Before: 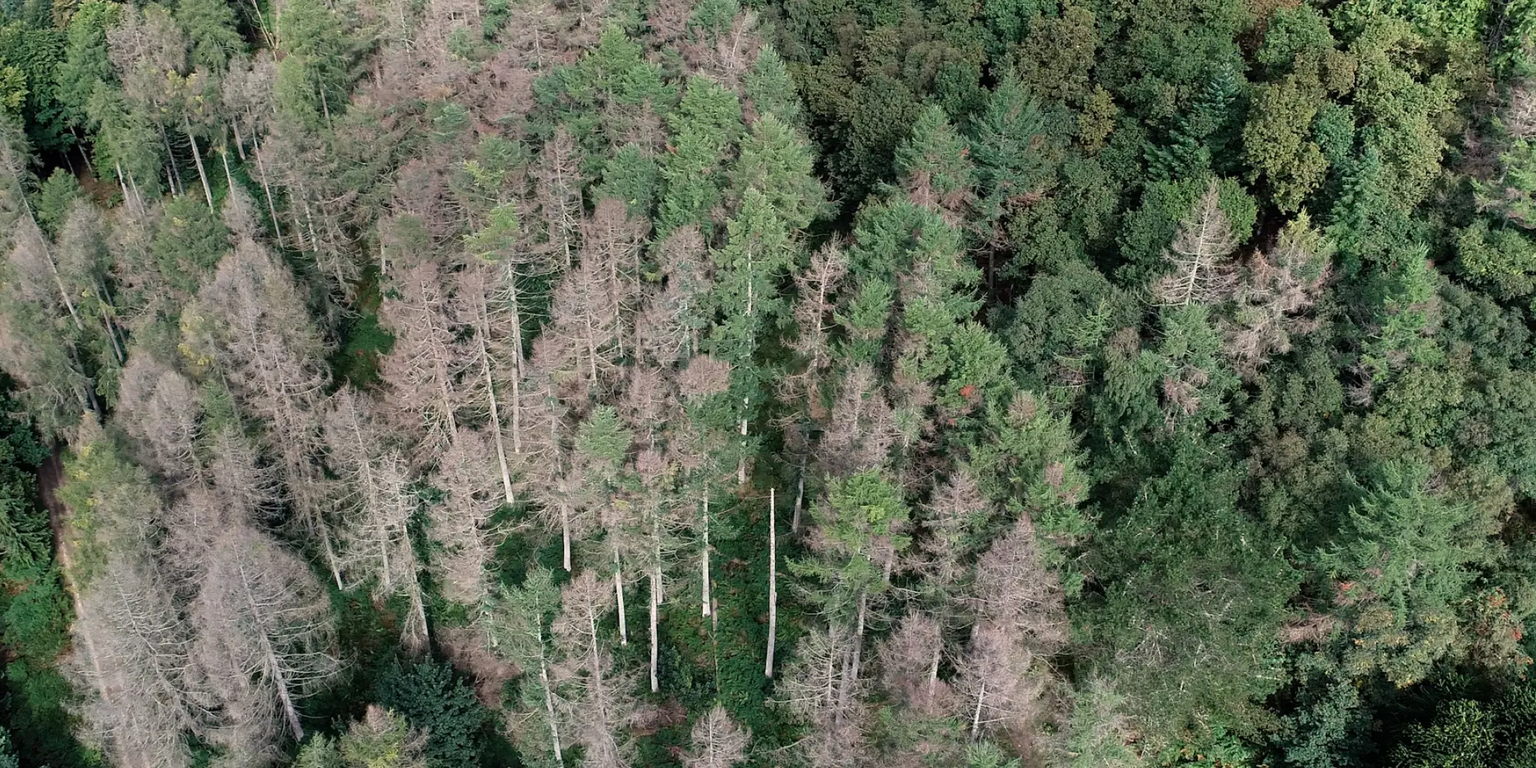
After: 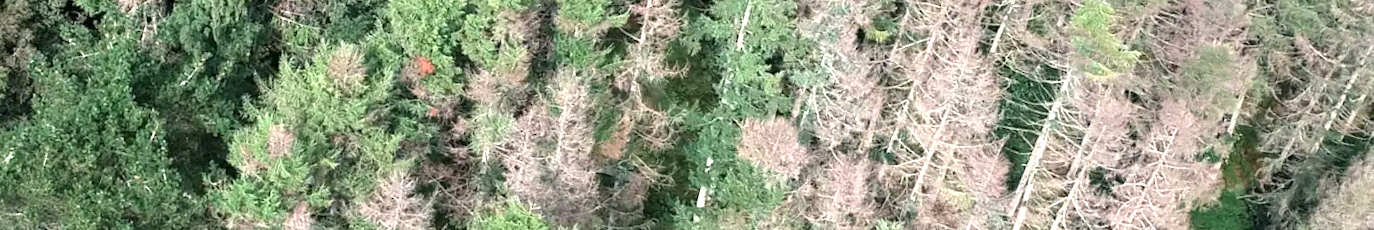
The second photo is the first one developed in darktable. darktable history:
exposure: black level correction 0, exposure 1.1 EV, compensate exposure bias true, compensate highlight preservation false
crop and rotate: angle 16.12°, top 30.835%, bottom 35.653%
